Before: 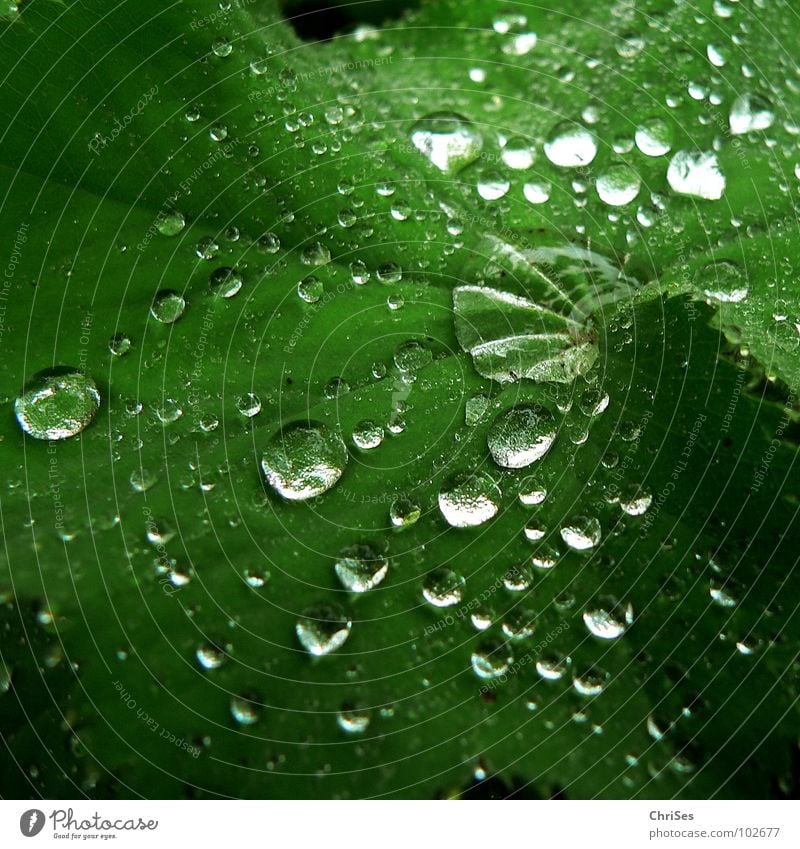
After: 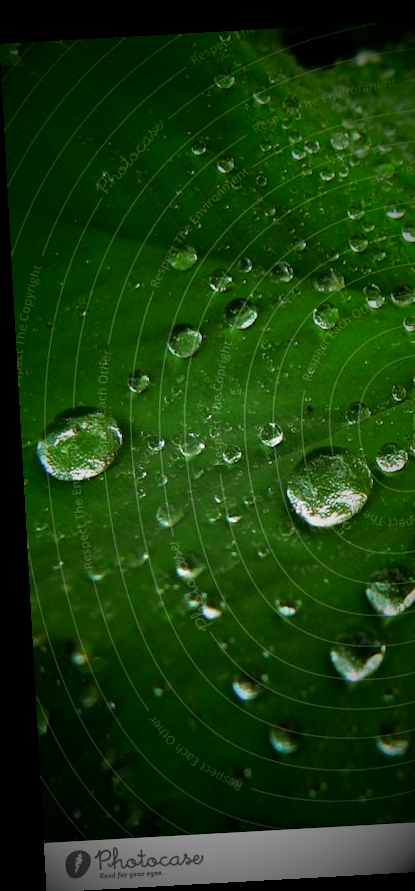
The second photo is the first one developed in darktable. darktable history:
crop and rotate: left 0%, top 0%, right 50.845%
vignetting: fall-off start 15.9%, fall-off radius 100%, brightness -1, saturation 0.5, width/height ratio 0.719
rotate and perspective: rotation -3.18°, automatic cropping off
